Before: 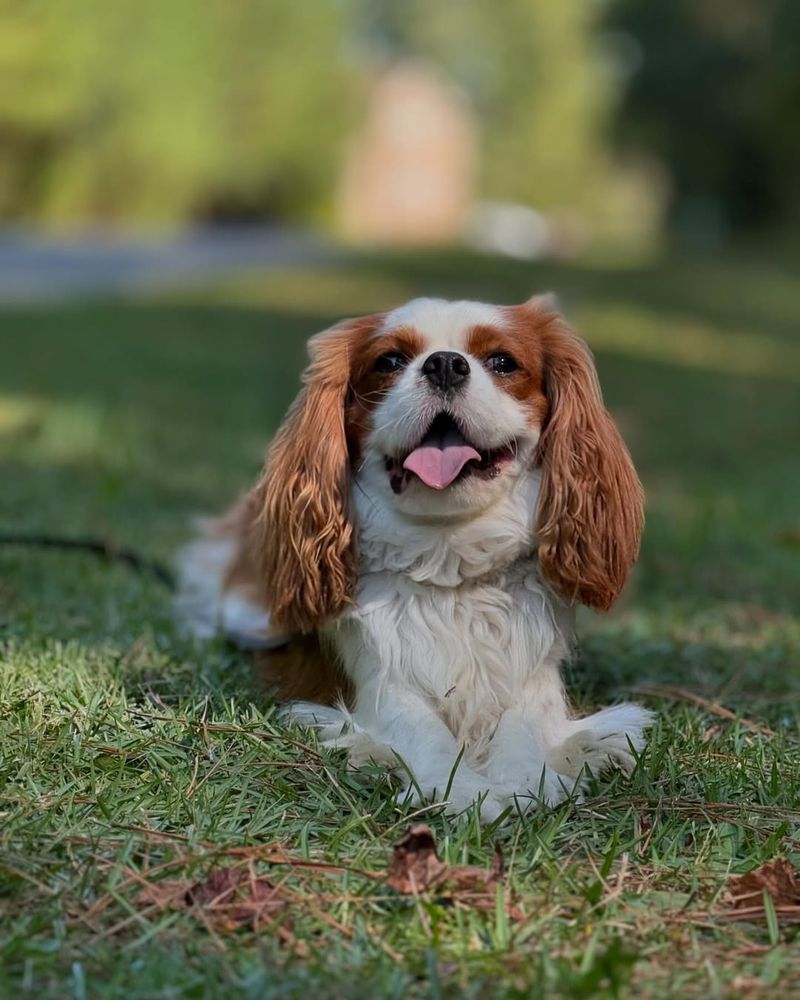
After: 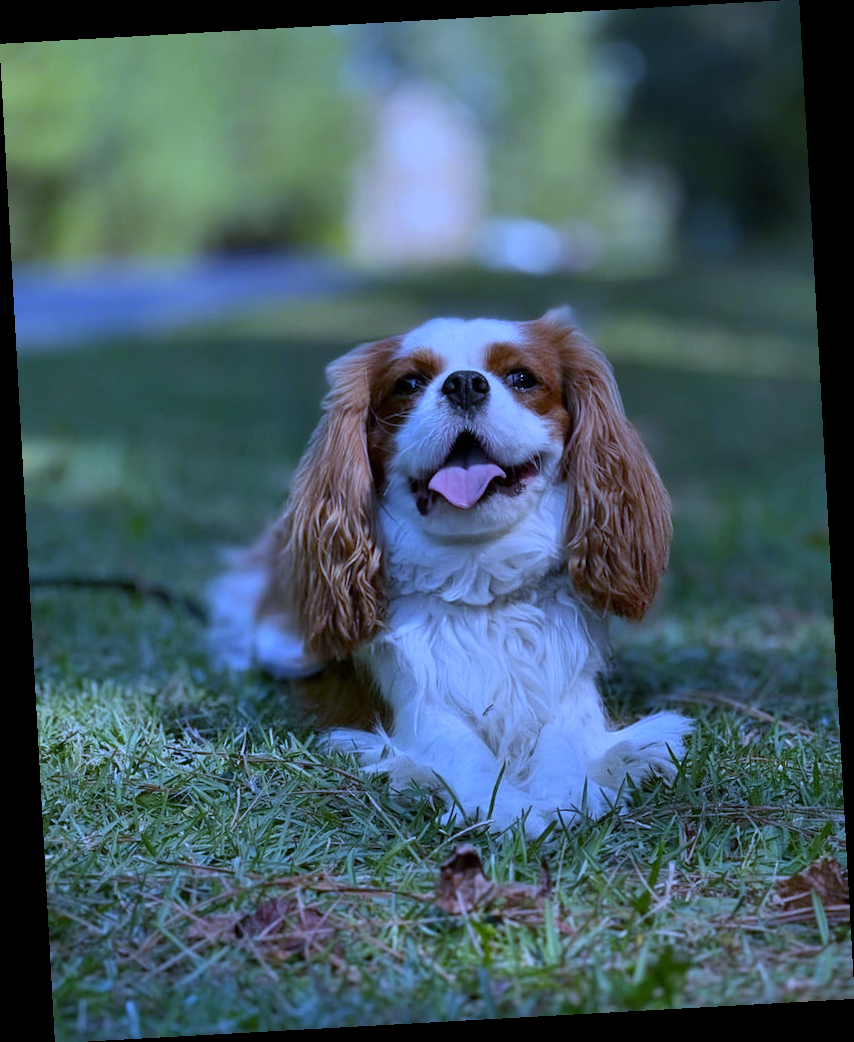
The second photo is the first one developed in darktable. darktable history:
white balance: red 0.766, blue 1.537
rotate and perspective: rotation -3.18°, automatic cropping off
